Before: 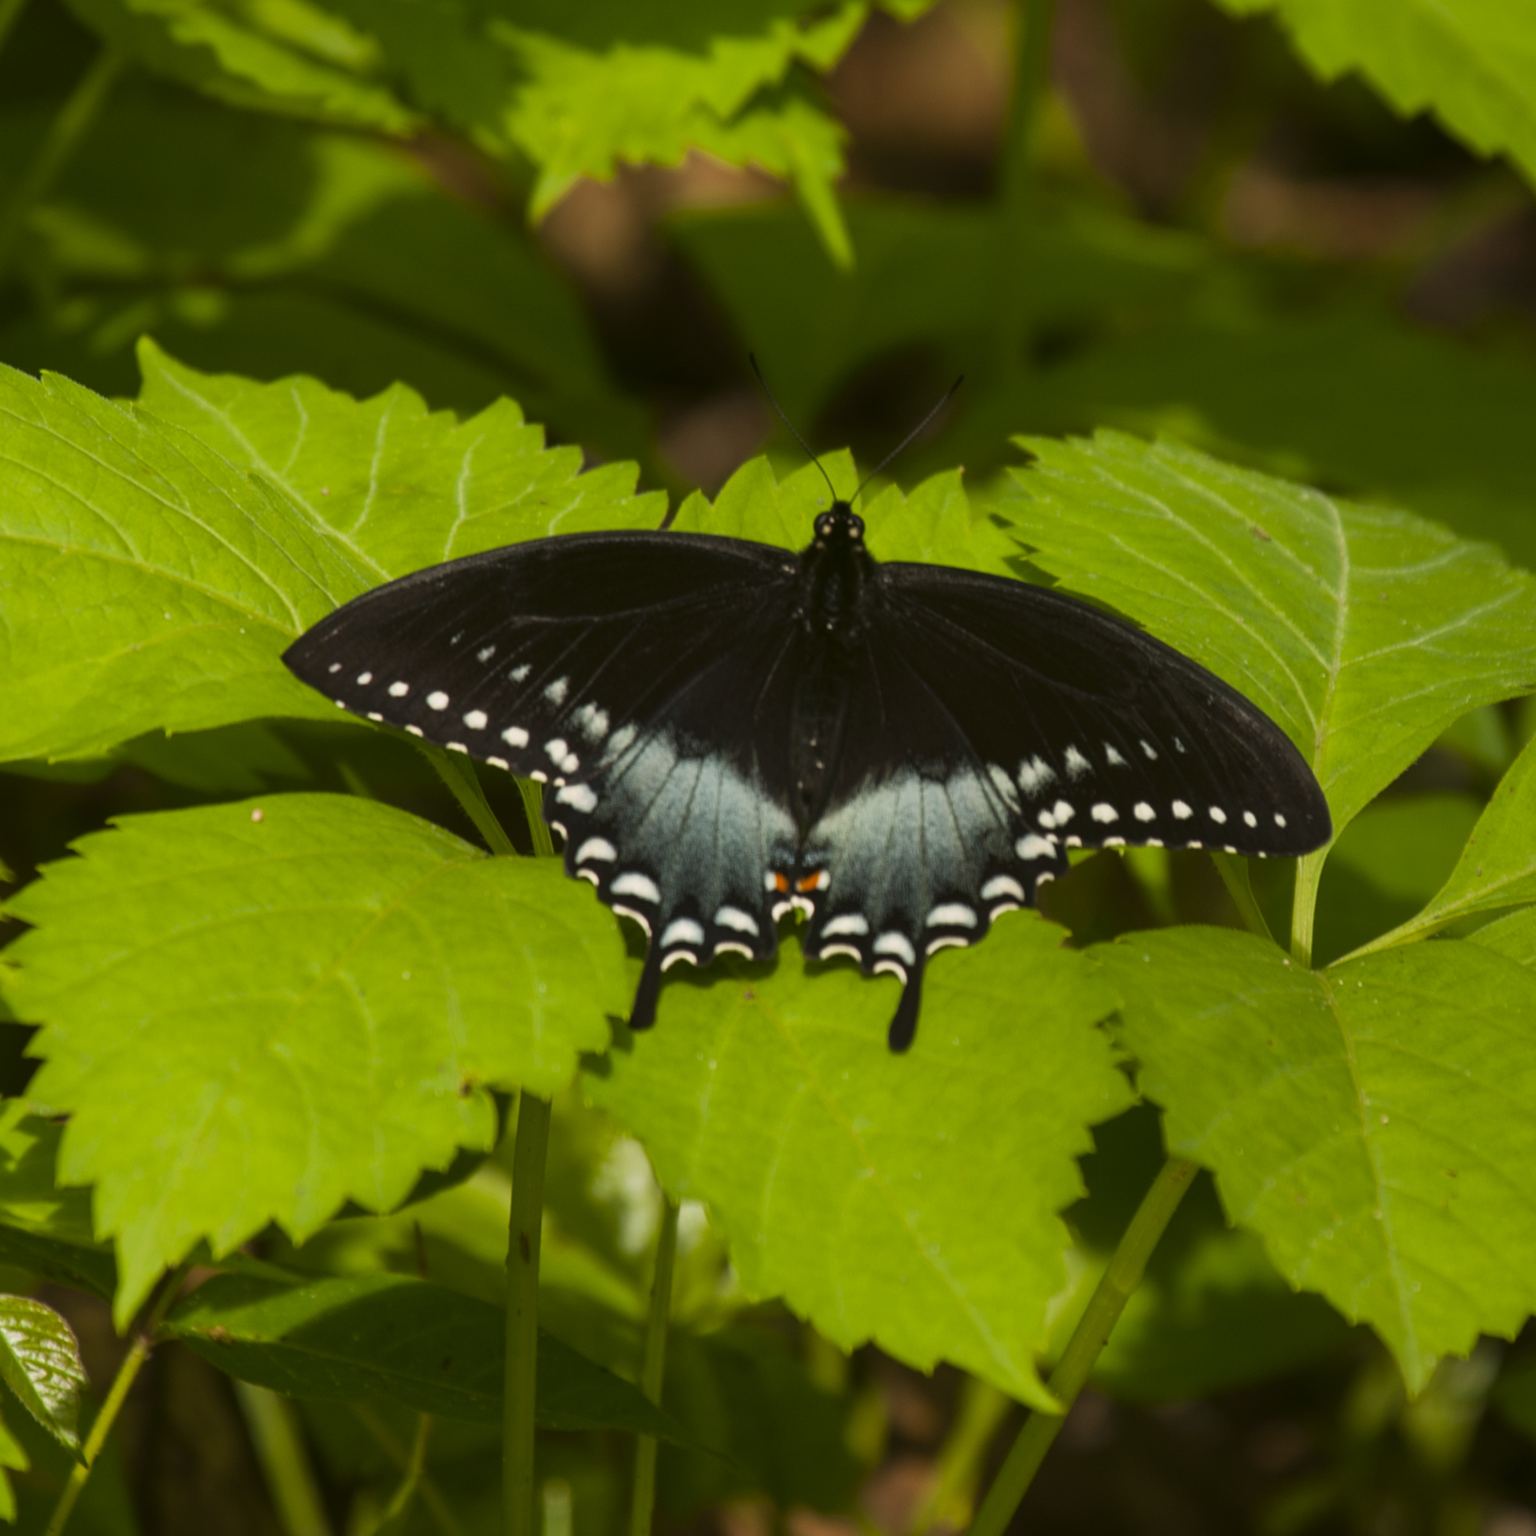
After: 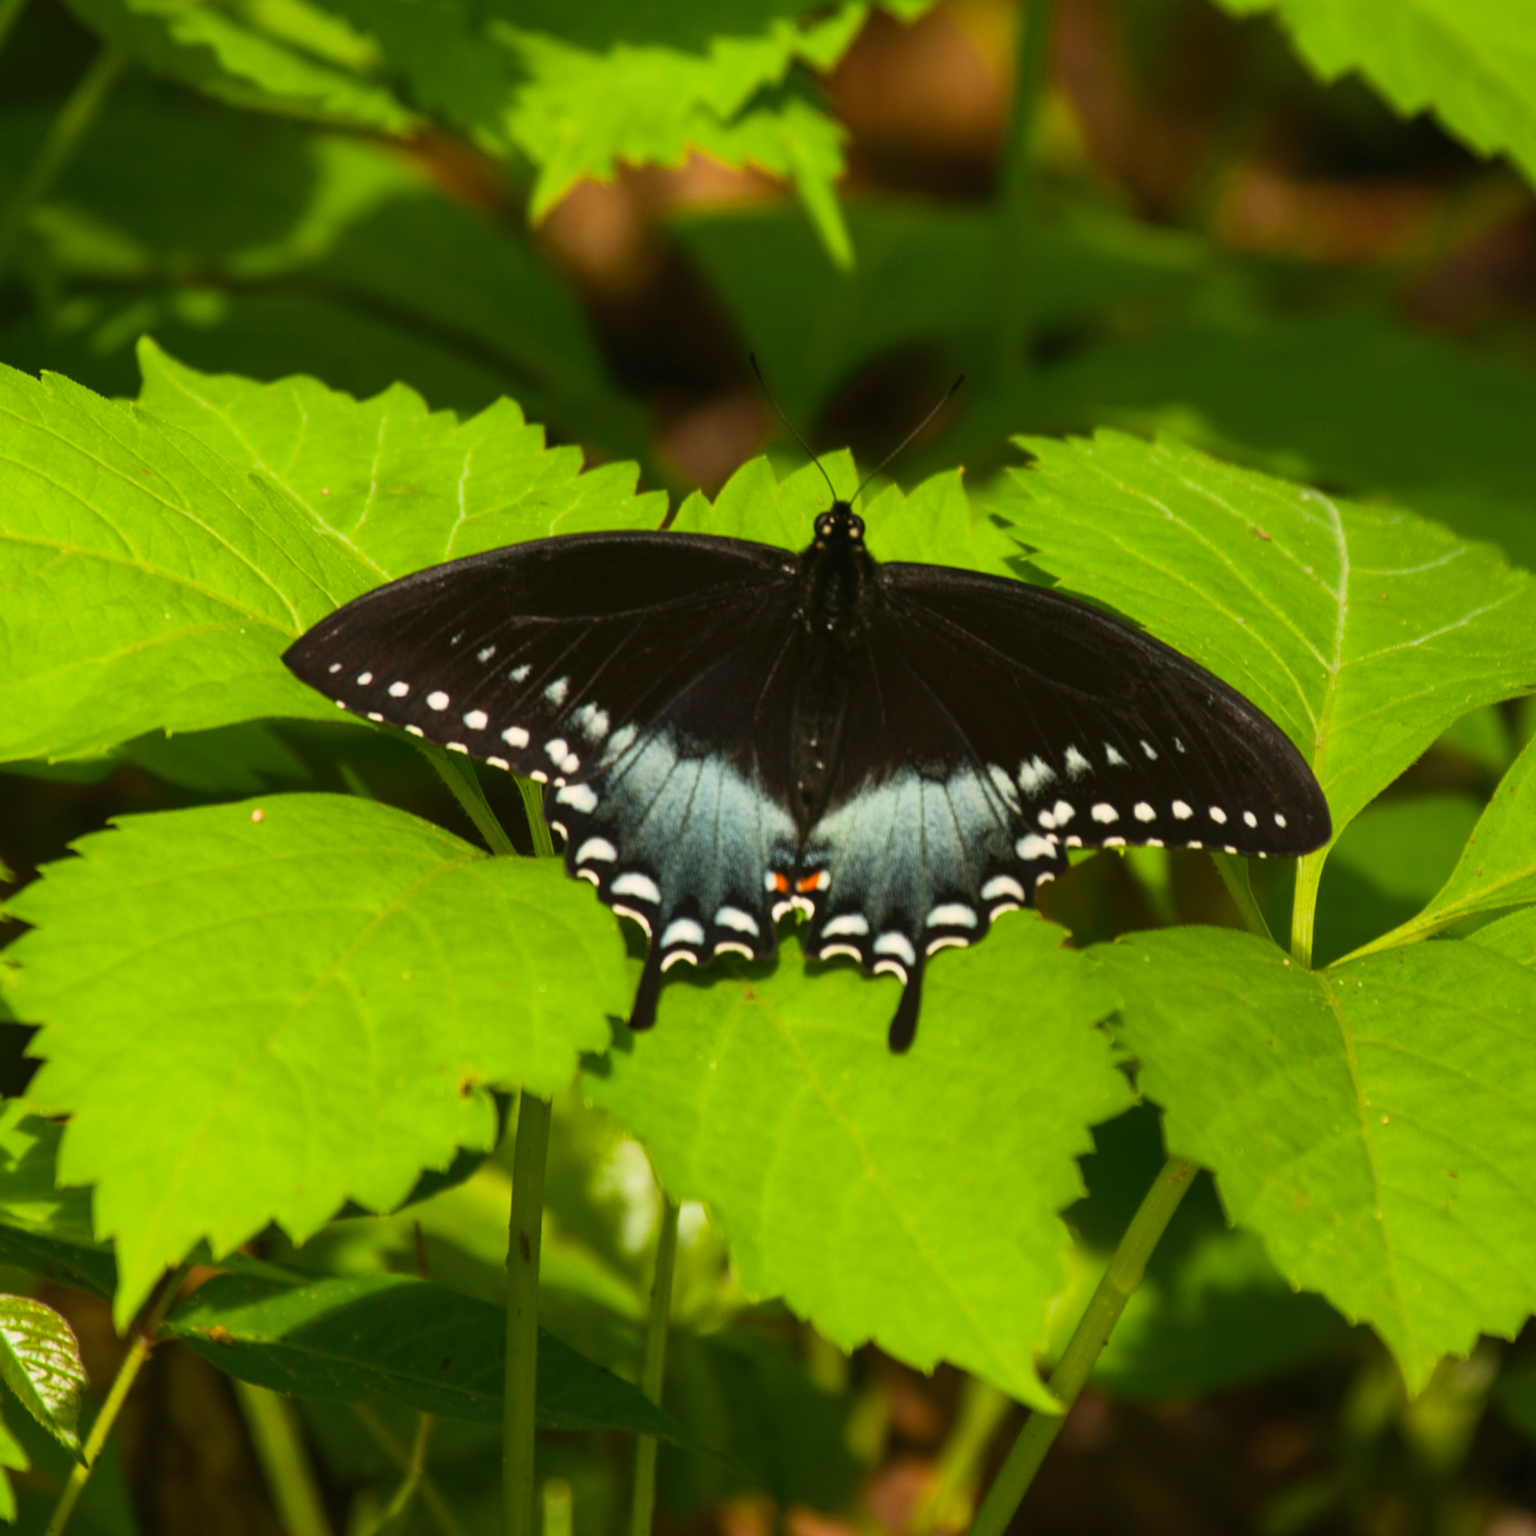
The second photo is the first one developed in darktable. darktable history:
contrast brightness saturation: contrast 0.197, brightness 0.157, saturation 0.221
tone equalizer: on, module defaults
